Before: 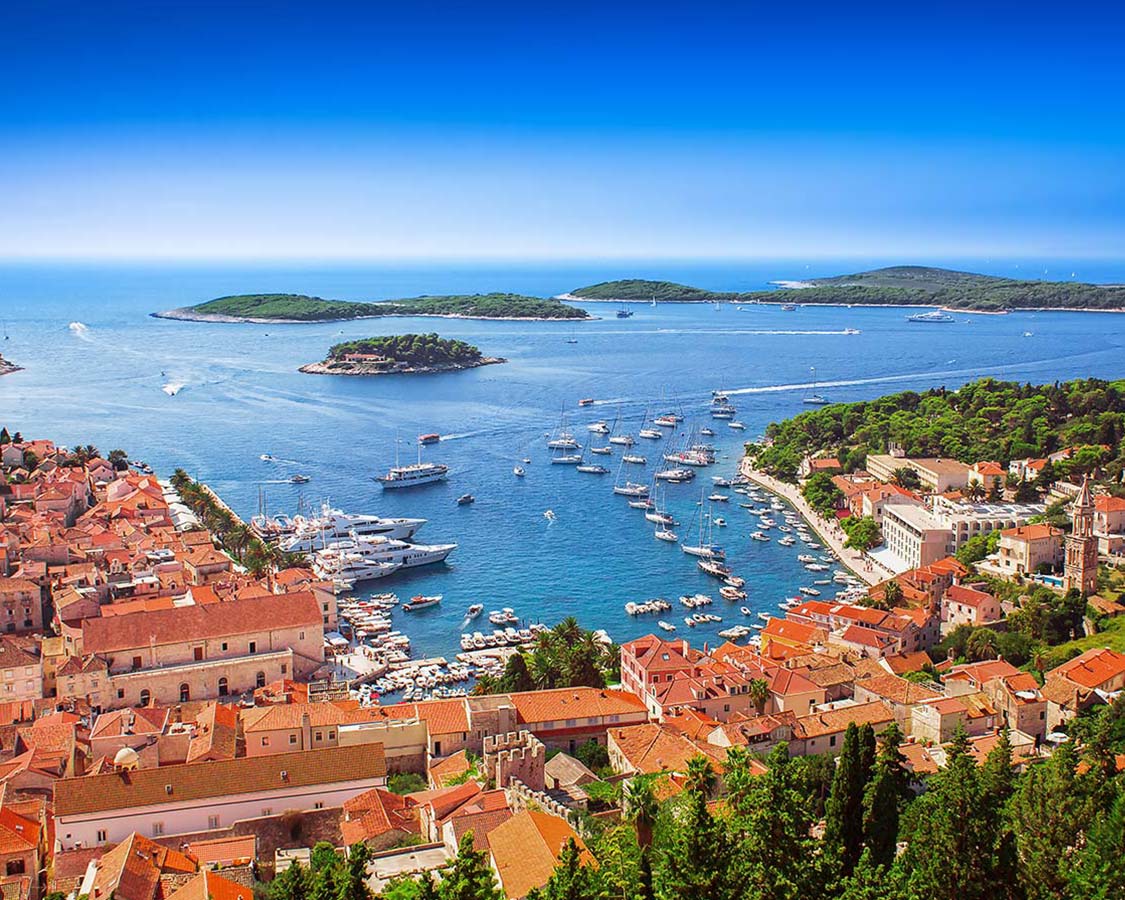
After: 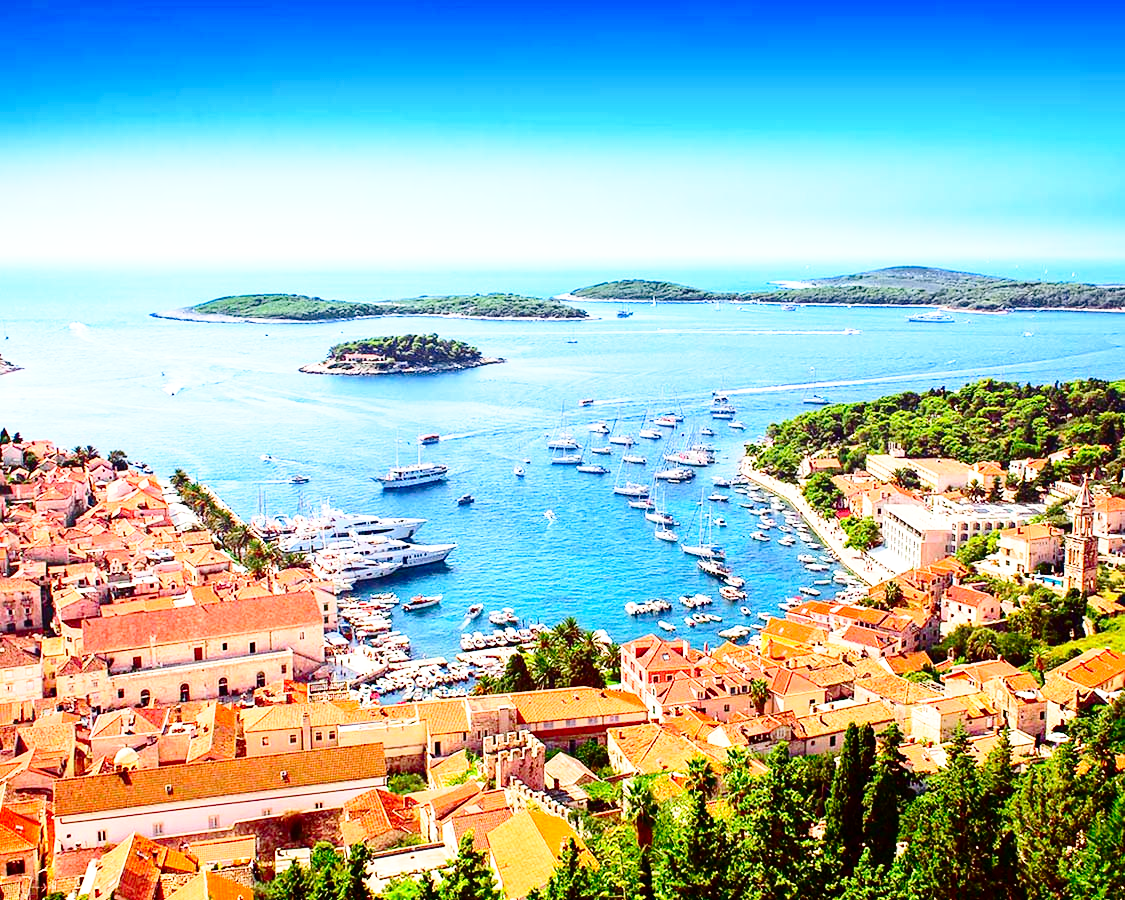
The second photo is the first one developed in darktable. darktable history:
contrast brightness saturation: contrast 0.214, brightness -0.114, saturation 0.209
exposure: black level correction 0.001, exposure 0.498 EV, compensate highlight preservation false
tone equalizer: edges refinement/feathering 500, mask exposure compensation -1.57 EV, preserve details no
base curve: curves: ch0 [(0, 0) (0.028, 0.03) (0.121, 0.232) (0.46, 0.748) (0.859, 0.968) (1, 1)], preserve colors none
